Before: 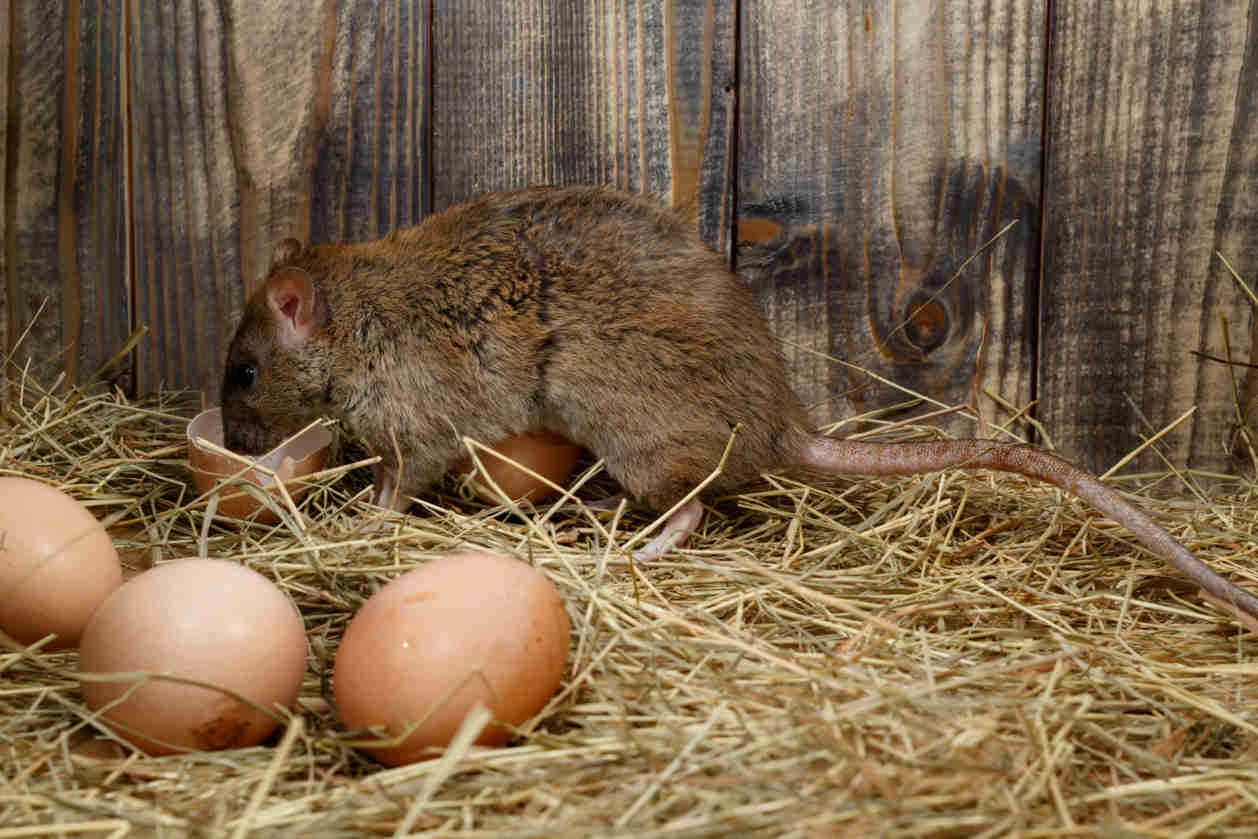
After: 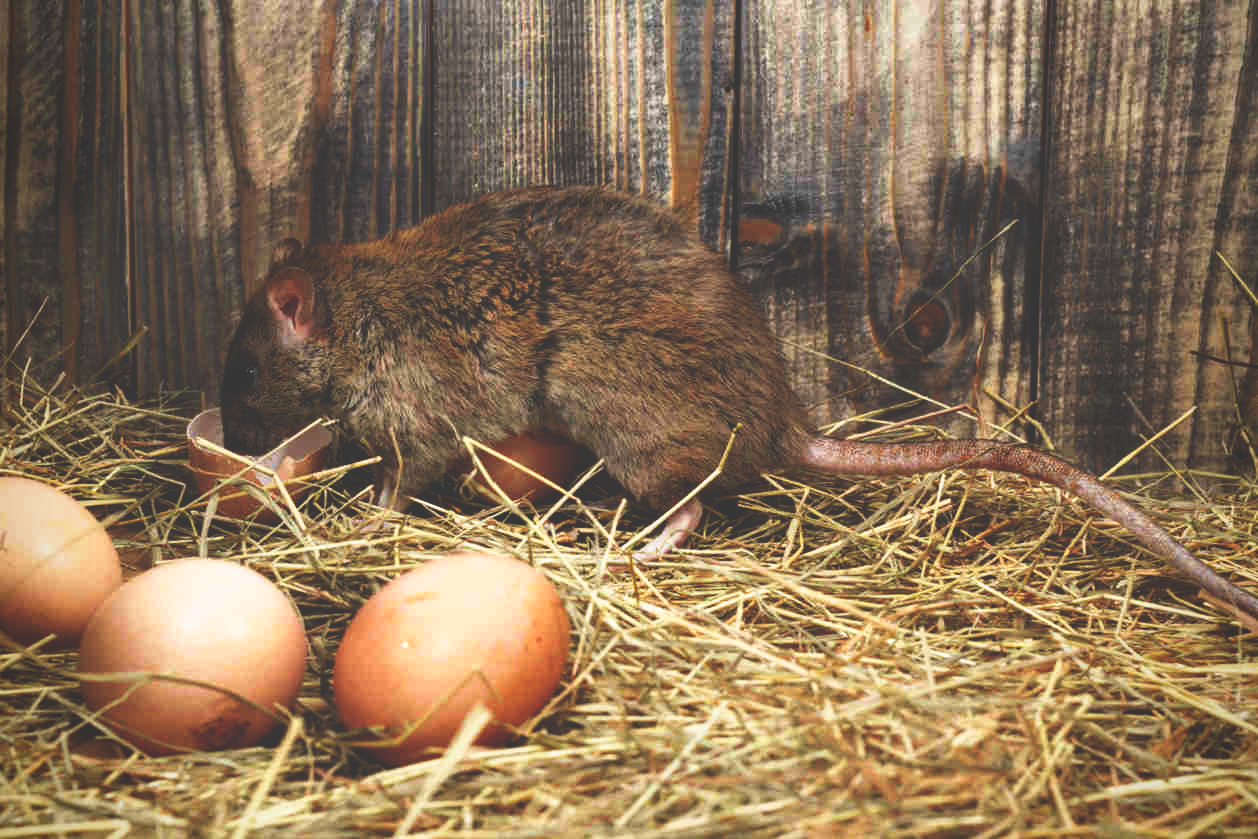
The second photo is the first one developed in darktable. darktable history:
base curve: curves: ch0 [(0, 0.036) (0.007, 0.037) (0.604, 0.887) (1, 1)], preserve colors none
vignetting: saturation 0.037
